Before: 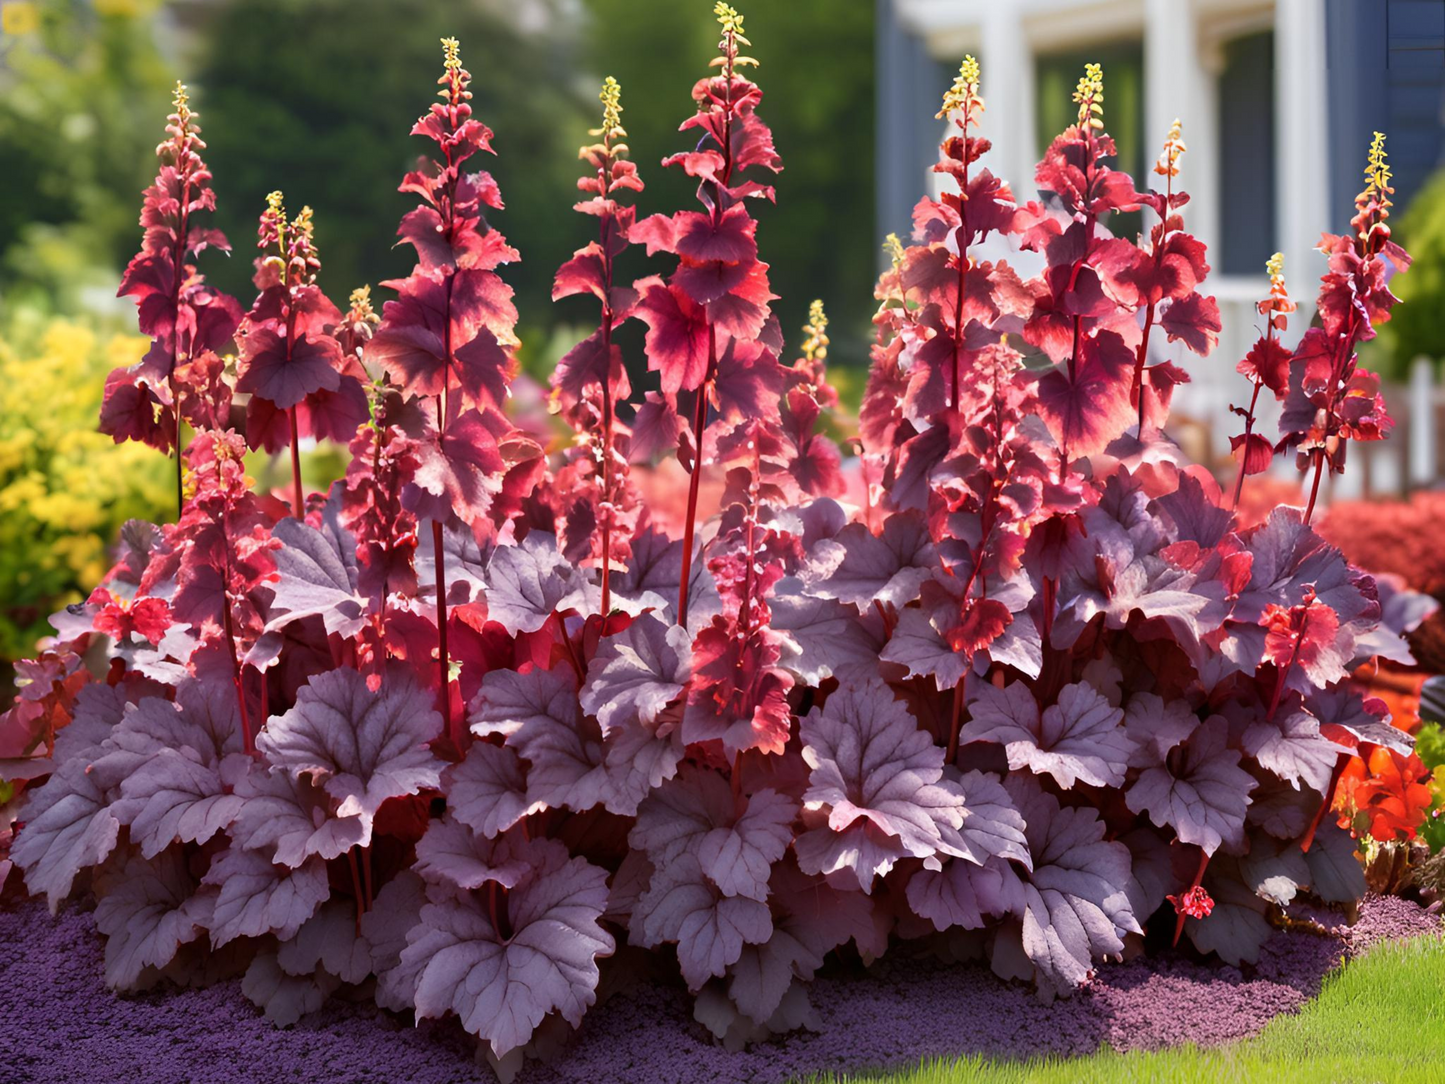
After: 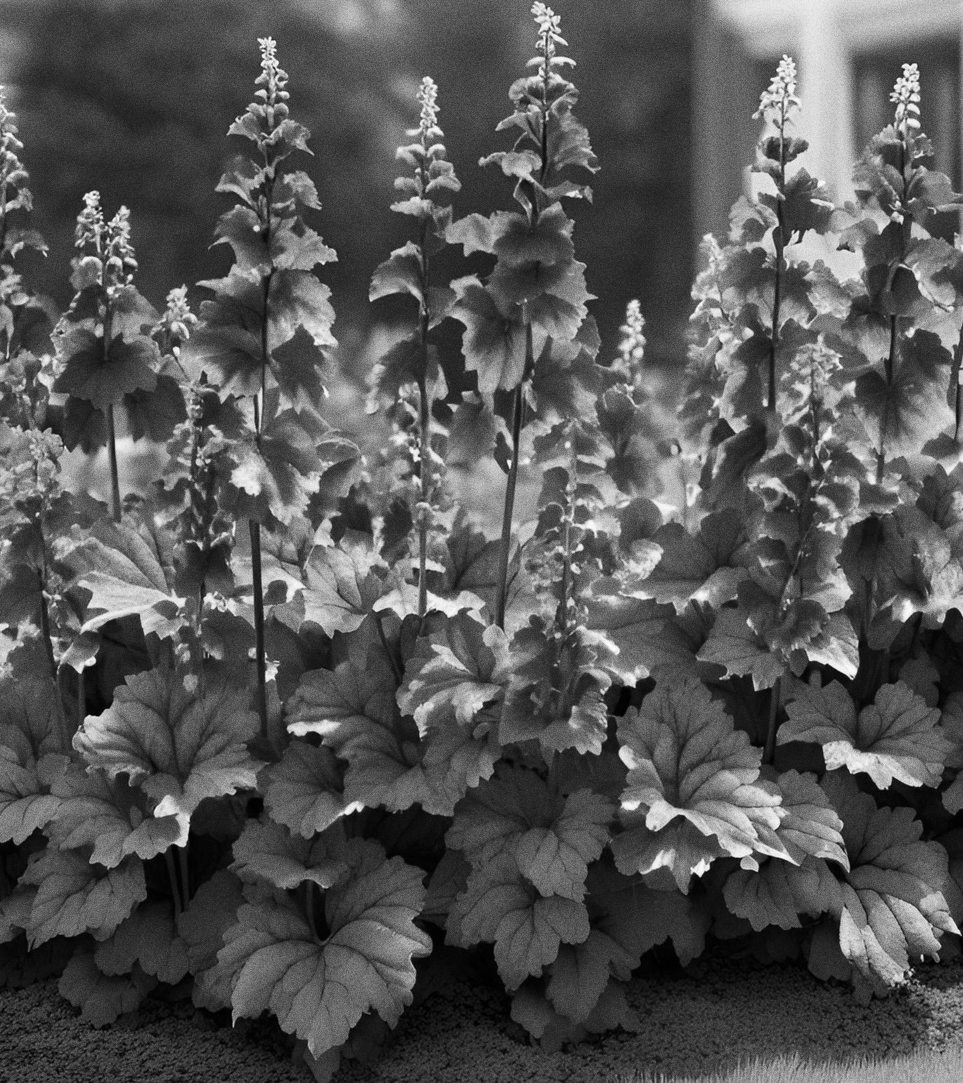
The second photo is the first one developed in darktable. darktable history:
grain: coarseness 0.09 ISO, strength 40%
crop and rotate: left 12.673%, right 20.66%
color balance rgb: linear chroma grading › global chroma 15%, perceptual saturation grading › global saturation 30%
monochrome: on, module defaults
